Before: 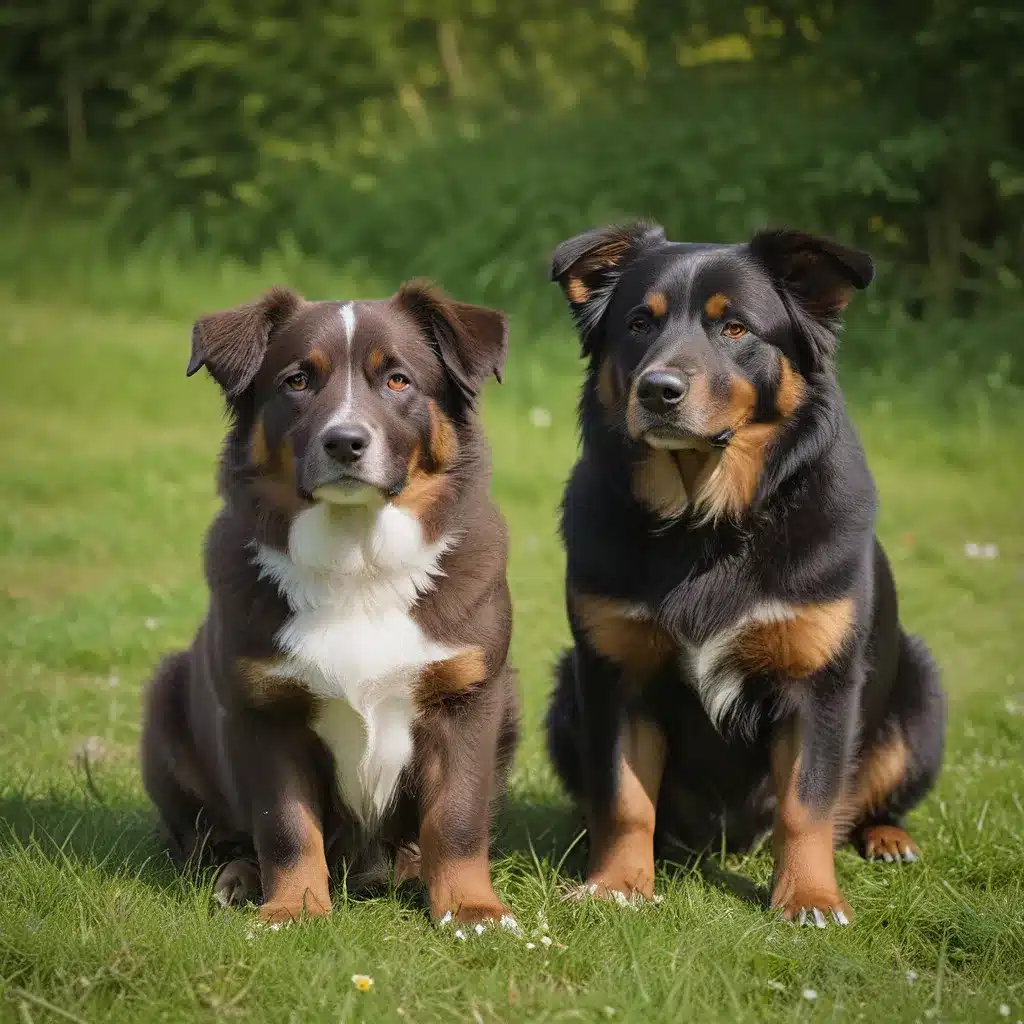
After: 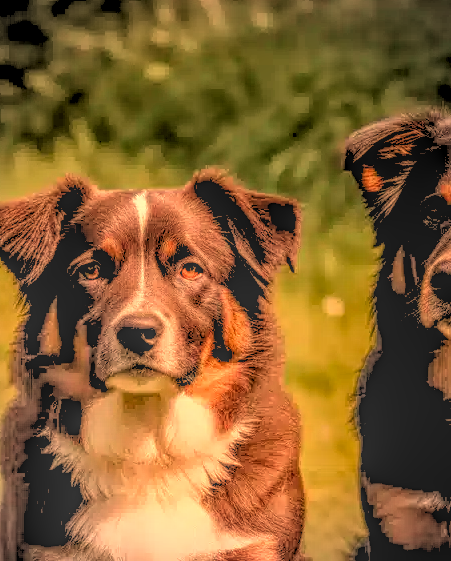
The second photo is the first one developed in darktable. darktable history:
crop: left 20.248%, top 10.86%, right 35.675%, bottom 34.321%
local contrast: highlights 0%, shadows 0%, detail 200%, midtone range 0.25
vignetting: fall-off radius 60.92%
contrast equalizer: y [[0.586, 0.584, 0.576, 0.565, 0.552, 0.539], [0.5 ×6], [0.97, 0.959, 0.919, 0.859, 0.789, 0.717], [0 ×6], [0 ×6]]
graduated density: on, module defaults
white balance: red 1.467, blue 0.684
rgb levels: levels [[0.027, 0.429, 0.996], [0, 0.5, 1], [0, 0.5, 1]]
